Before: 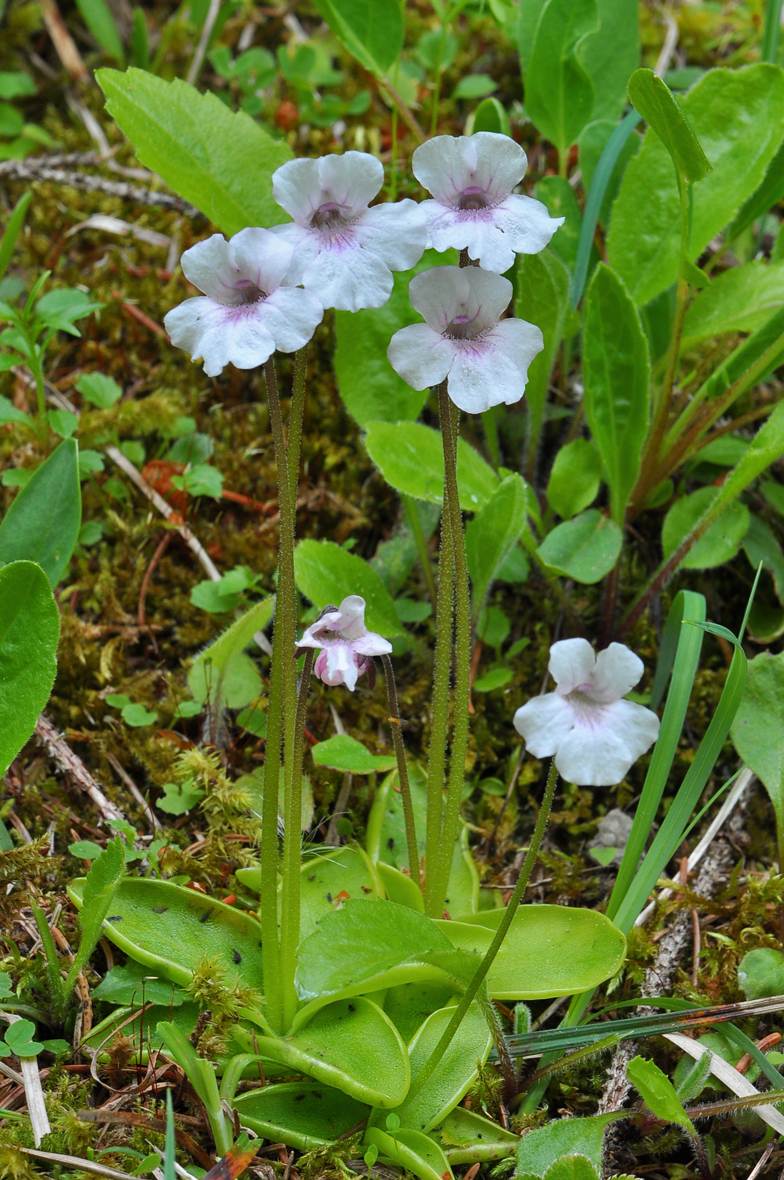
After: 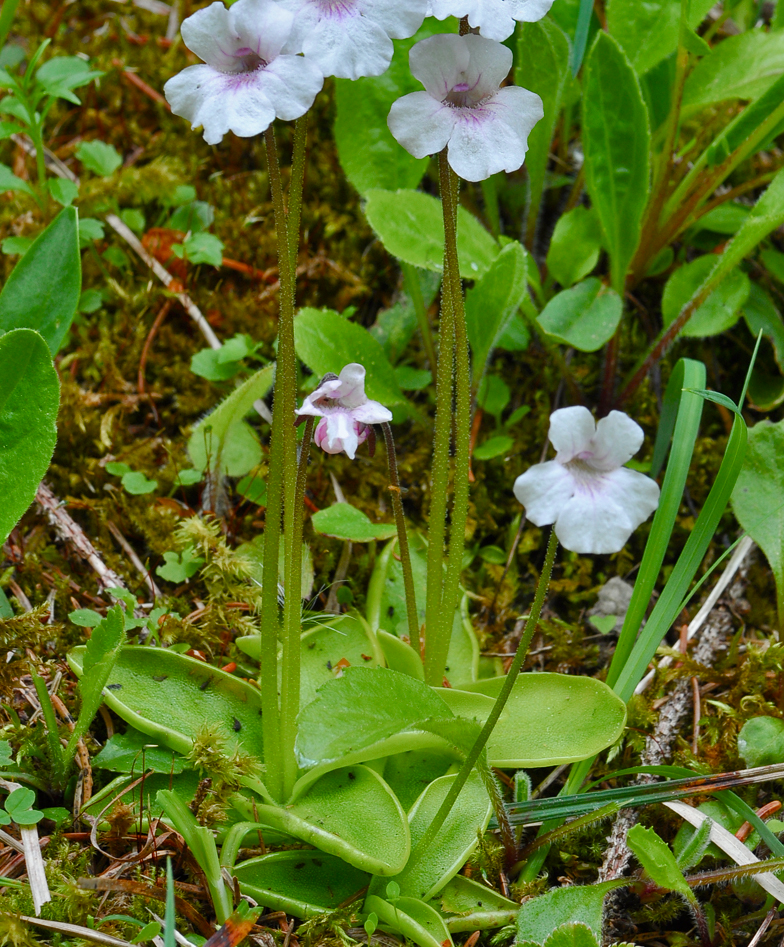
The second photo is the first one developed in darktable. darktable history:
crop and rotate: top 19.682%
color balance rgb: perceptual saturation grading › global saturation 20%, perceptual saturation grading › highlights -50.338%, perceptual saturation grading › shadows 31.071%, global vibrance 20%
